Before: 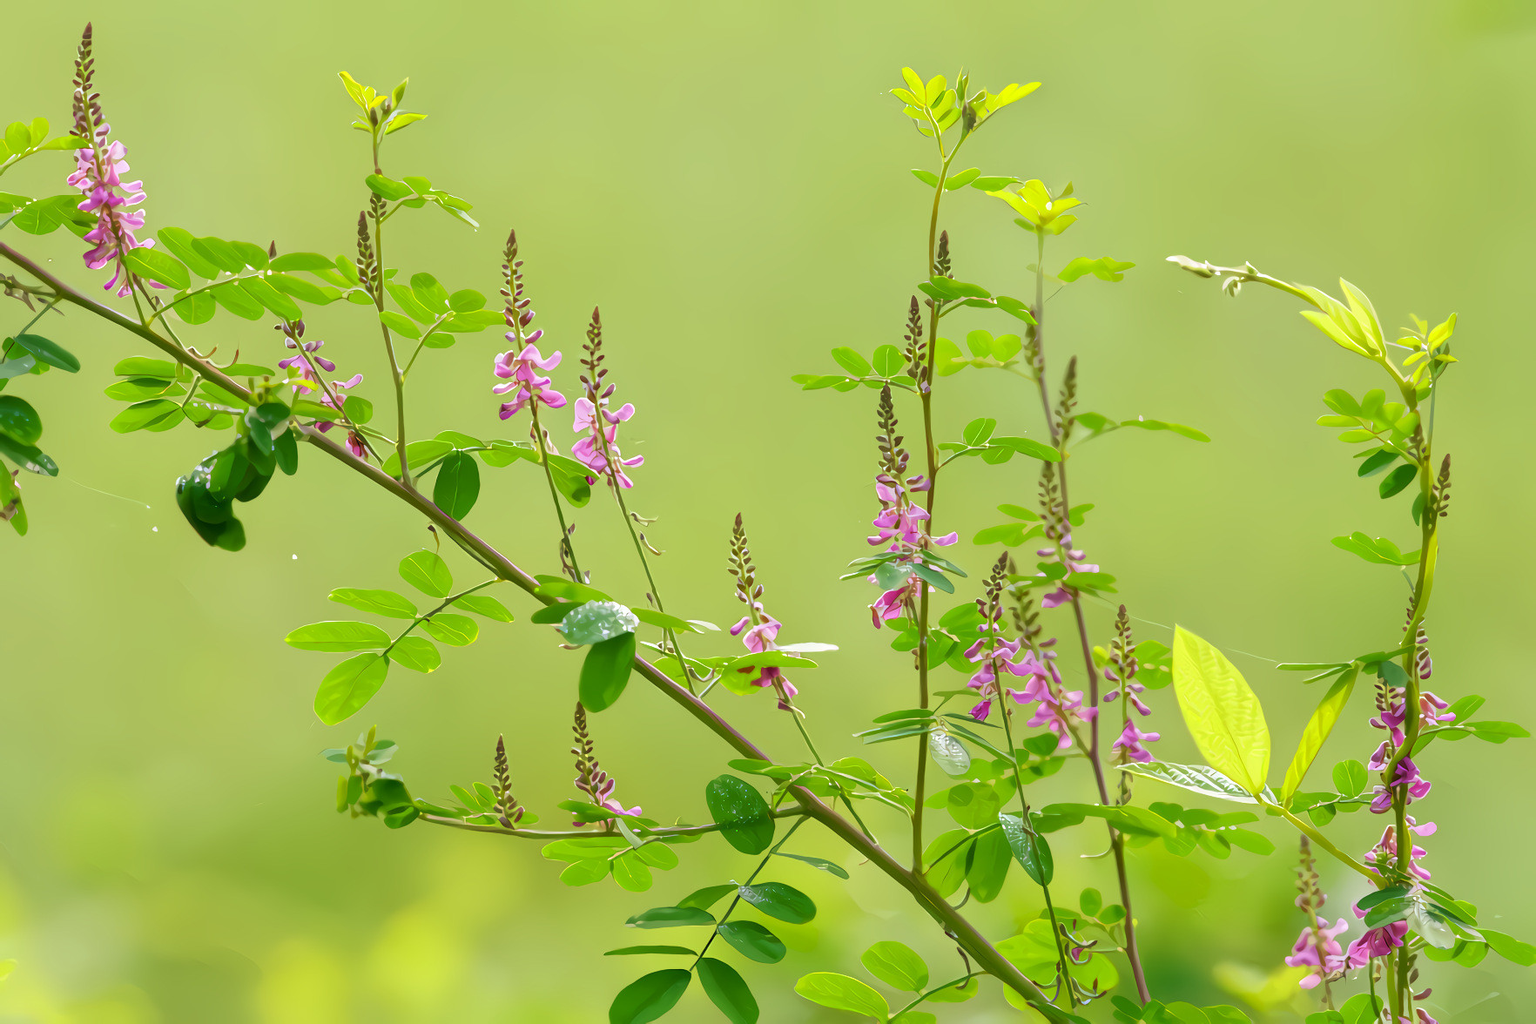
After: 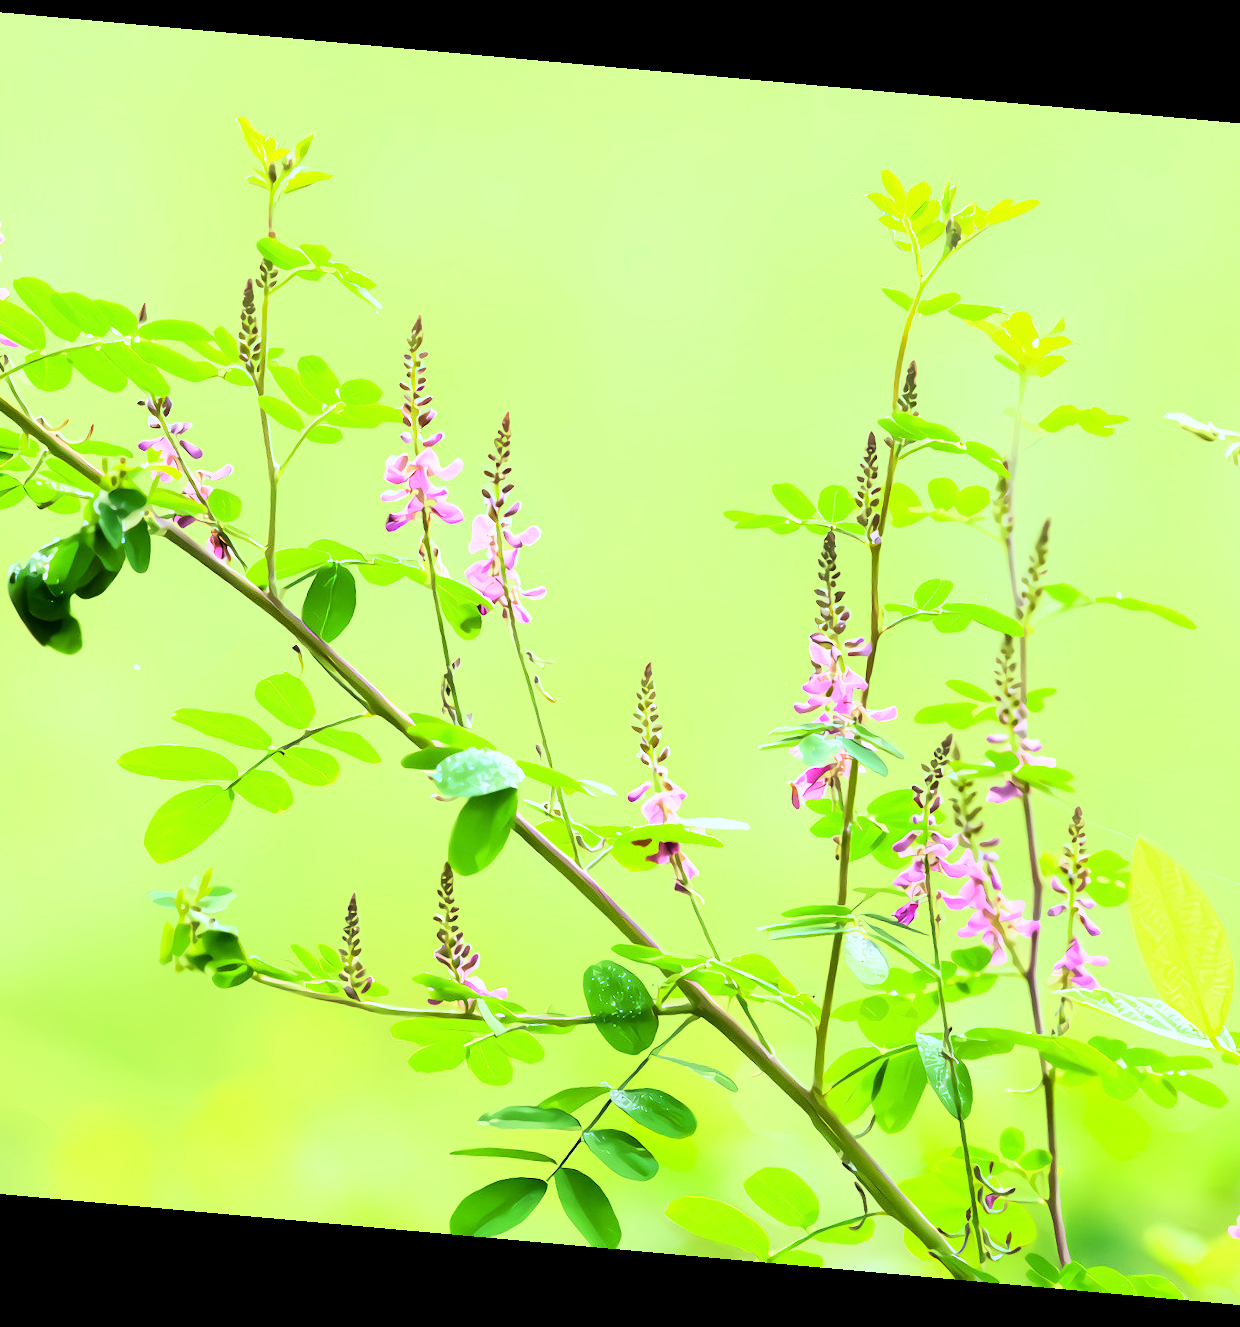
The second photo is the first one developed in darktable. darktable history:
rotate and perspective: rotation 5.12°, automatic cropping off
crop and rotate: left 13.342%, right 19.991%
white balance: red 0.926, green 1.003, blue 1.133
rgb curve: curves: ch0 [(0, 0) (0.21, 0.15) (0.24, 0.21) (0.5, 0.75) (0.75, 0.96) (0.89, 0.99) (1, 1)]; ch1 [(0, 0.02) (0.21, 0.13) (0.25, 0.2) (0.5, 0.67) (0.75, 0.9) (0.89, 0.97) (1, 1)]; ch2 [(0, 0.02) (0.21, 0.13) (0.25, 0.2) (0.5, 0.67) (0.75, 0.9) (0.89, 0.97) (1, 1)], compensate middle gray true
